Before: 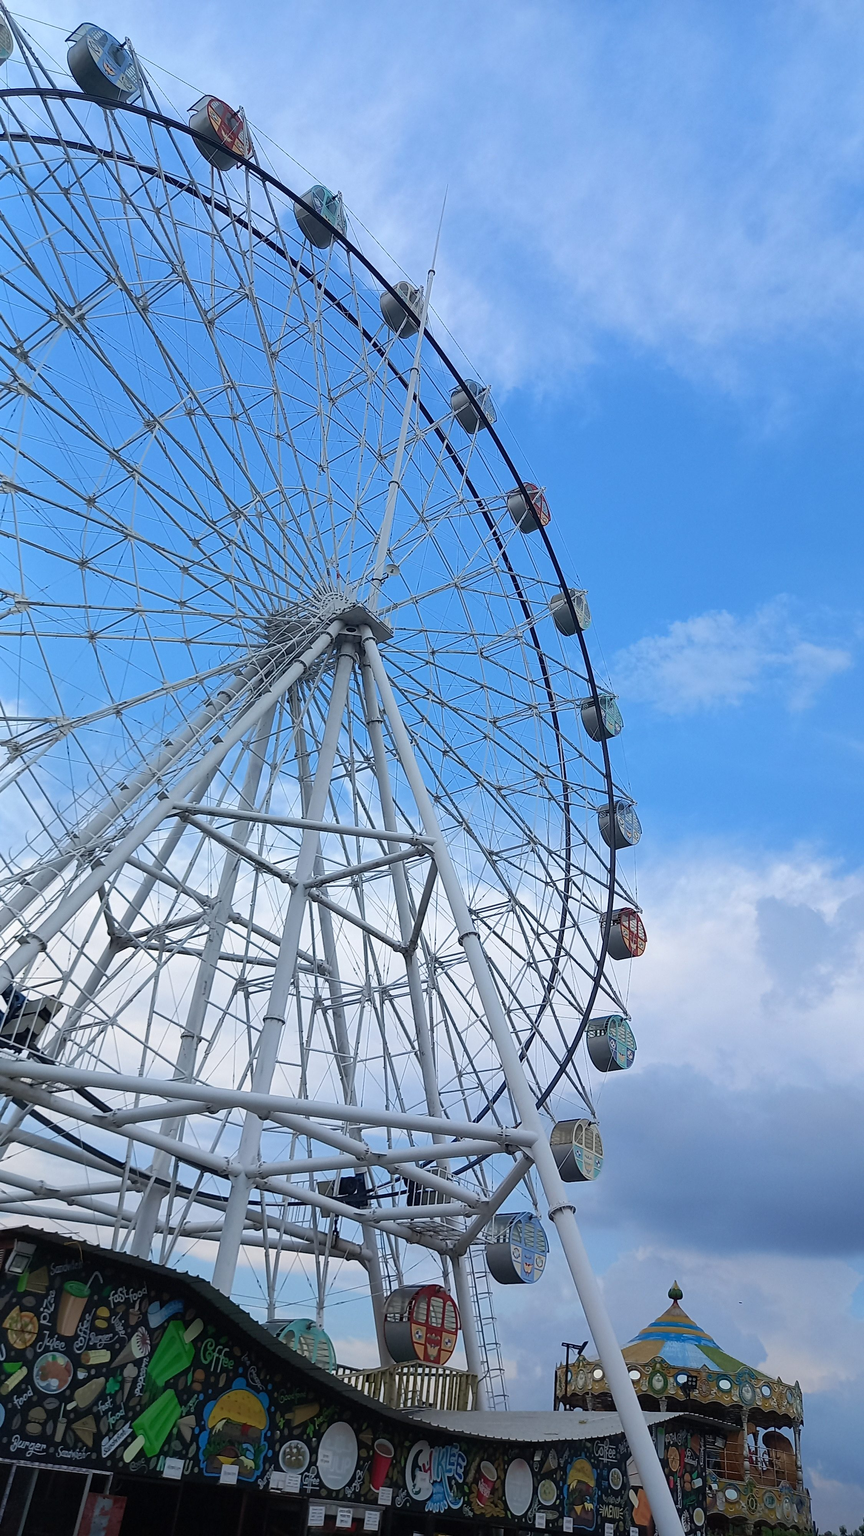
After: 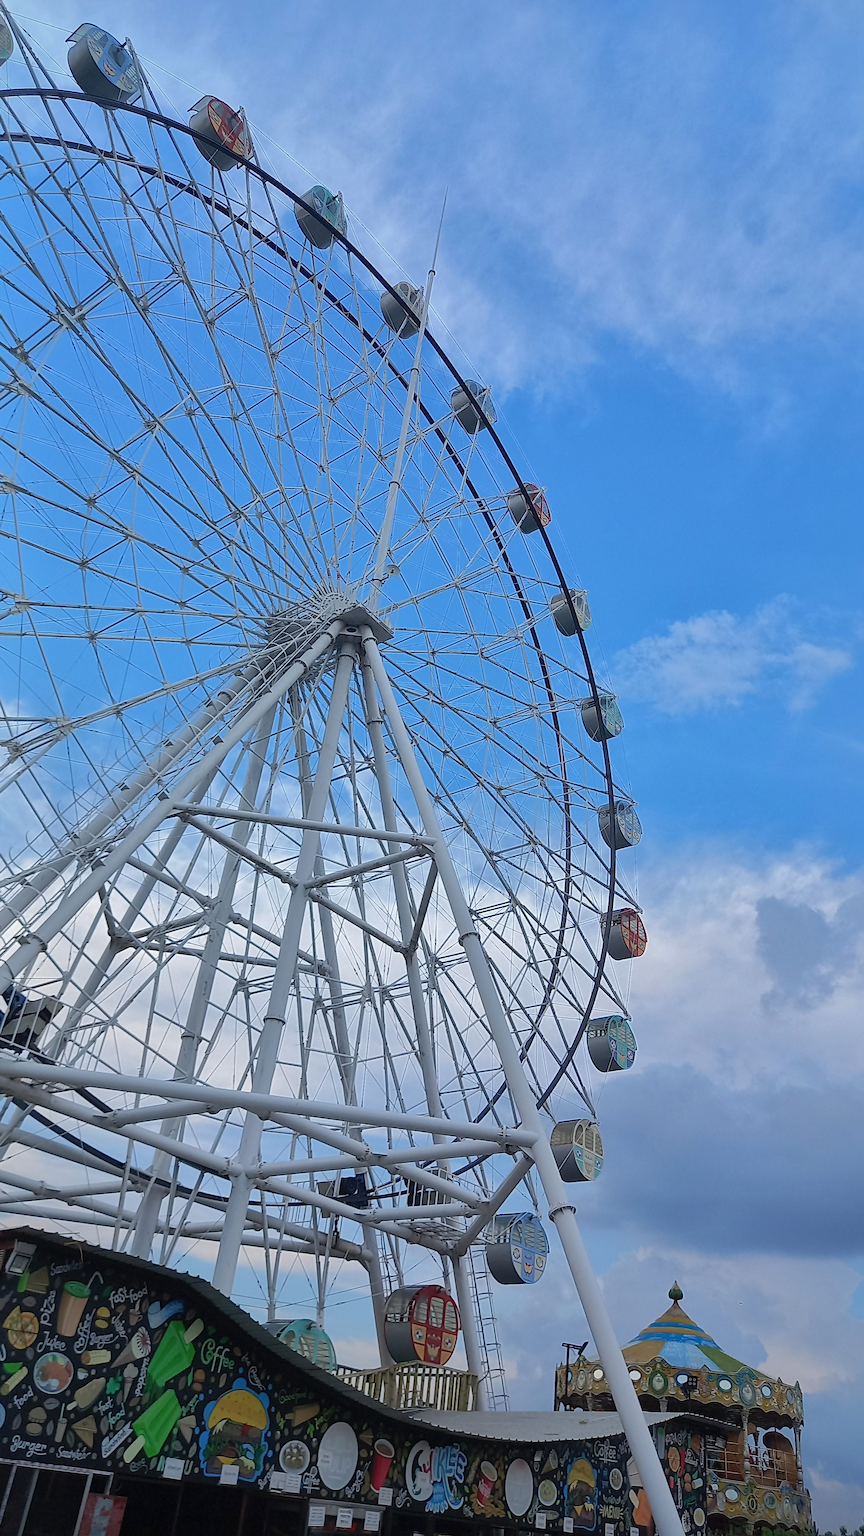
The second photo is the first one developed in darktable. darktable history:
shadows and highlights: shadows 40.06, highlights -59.99
sharpen: radius 0.992, threshold 1.065
